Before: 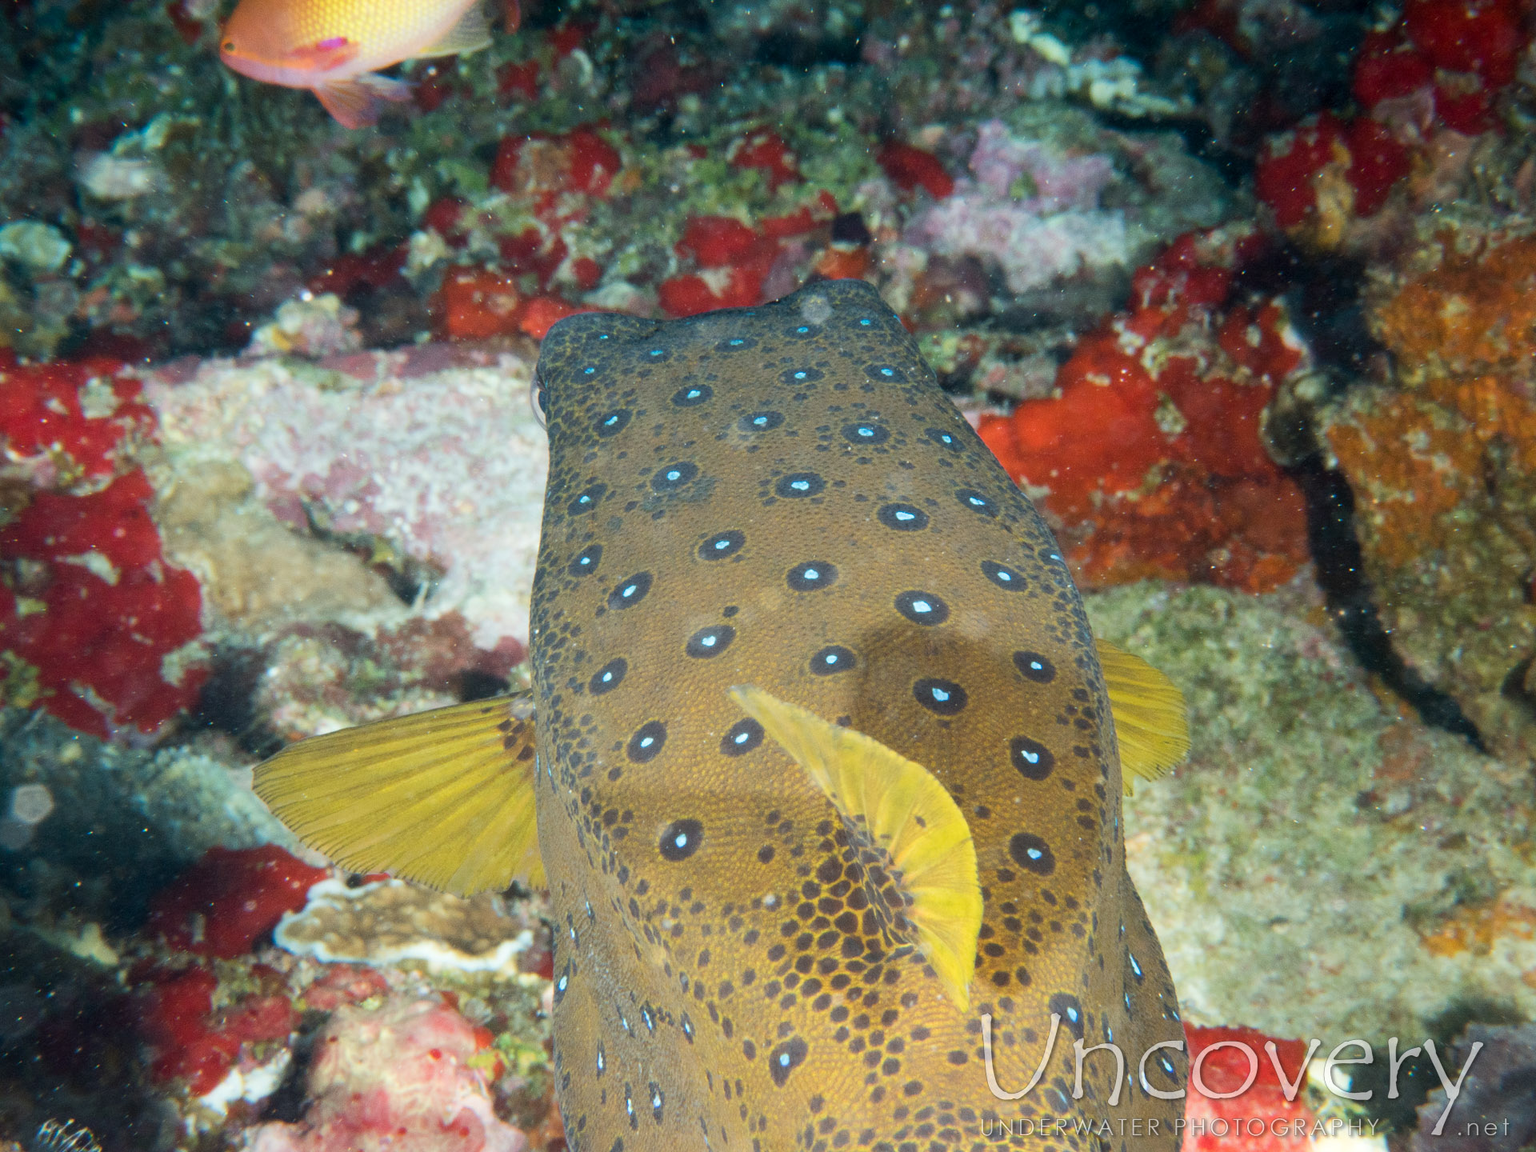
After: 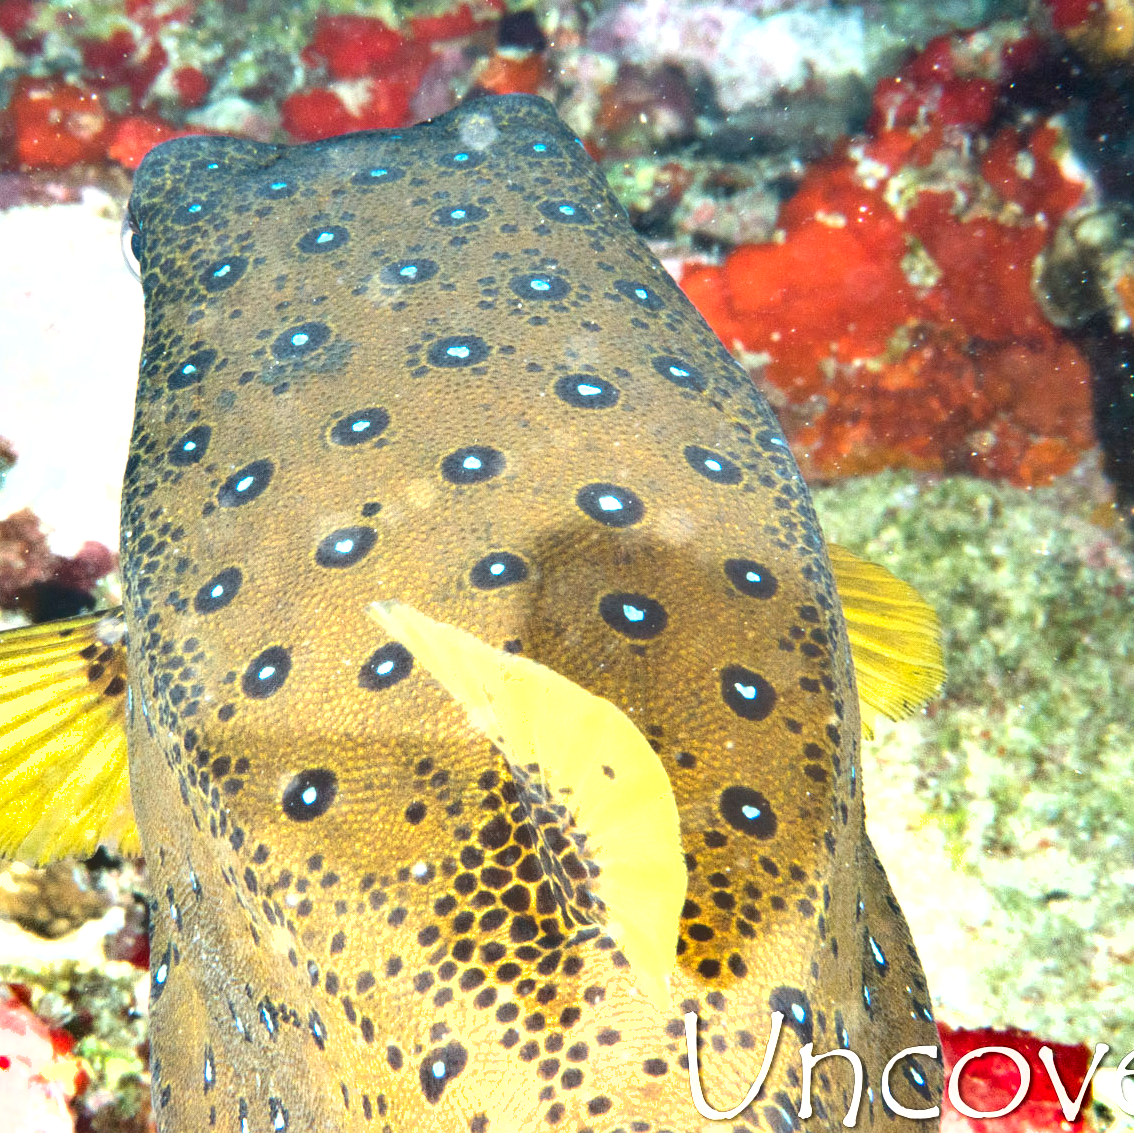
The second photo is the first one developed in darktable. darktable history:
shadows and highlights: soften with gaussian
exposure: black level correction 0, exposure 1.2 EV, compensate highlight preservation false
crop and rotate: left 28.256%, top 17.734%, right 12.656%, bottom 3.573%
